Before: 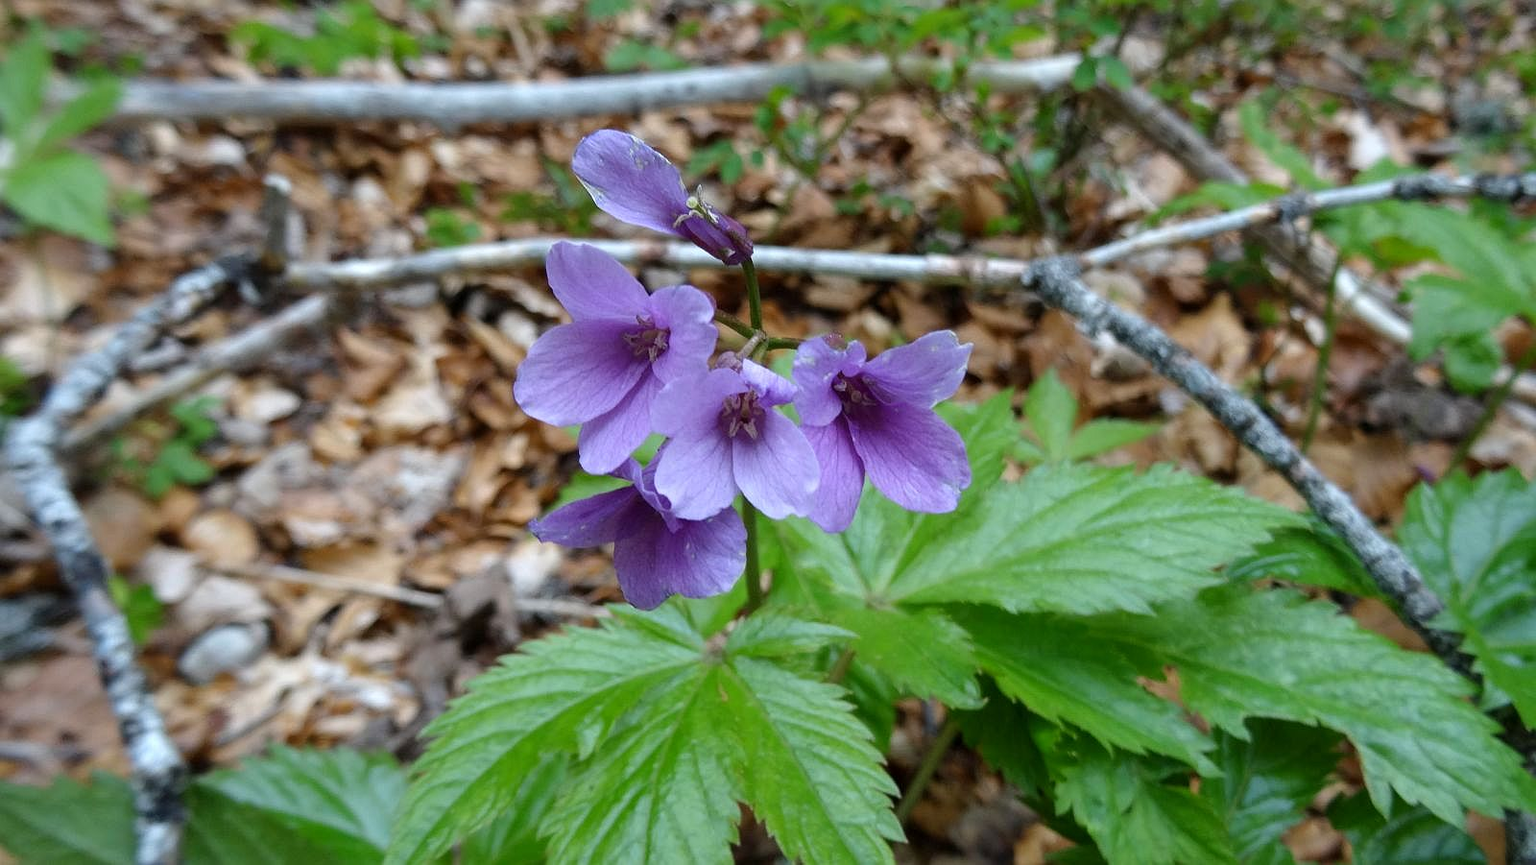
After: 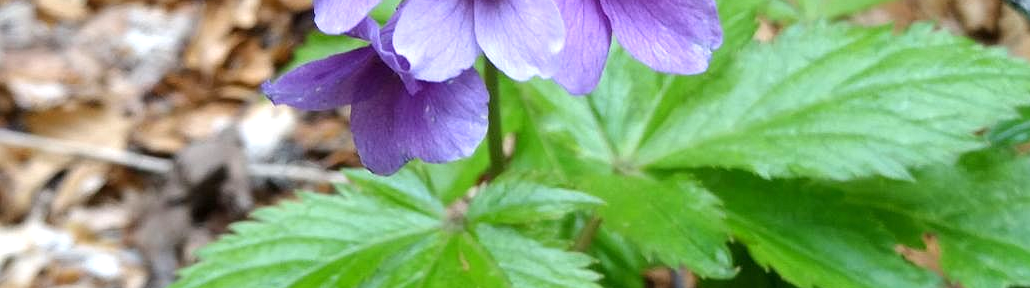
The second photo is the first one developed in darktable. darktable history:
crop: left 18.091%, top 51.13%, right 17.525%, bottom 16.85%
exposure: exposure 0.559 EV, compensate highlight preservation false
